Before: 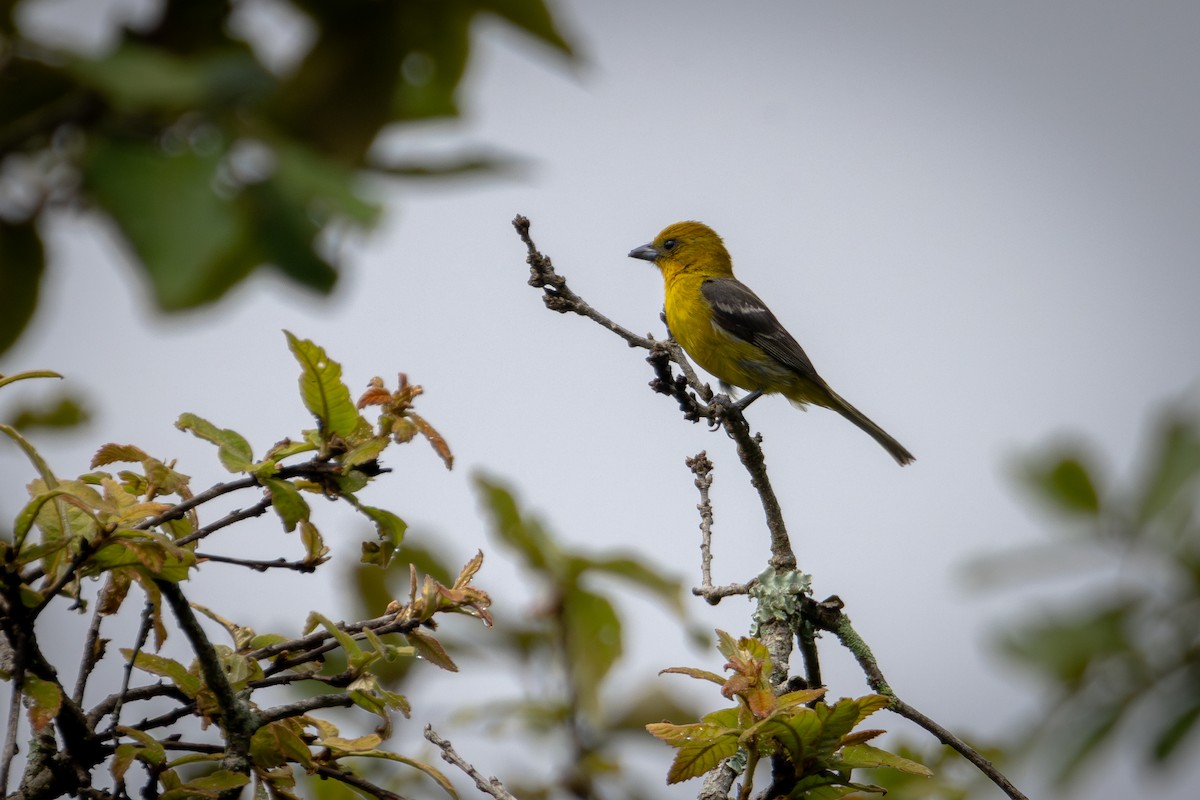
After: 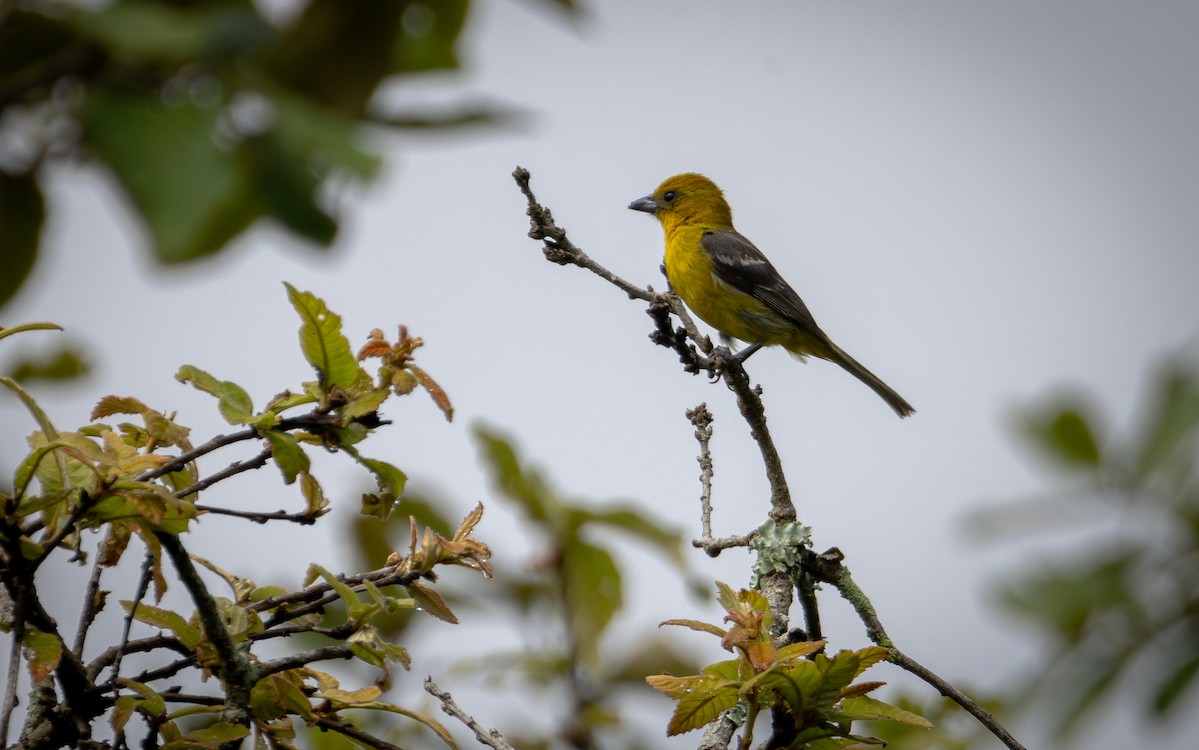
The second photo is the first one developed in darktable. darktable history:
crop and rotate: top 6.25%
